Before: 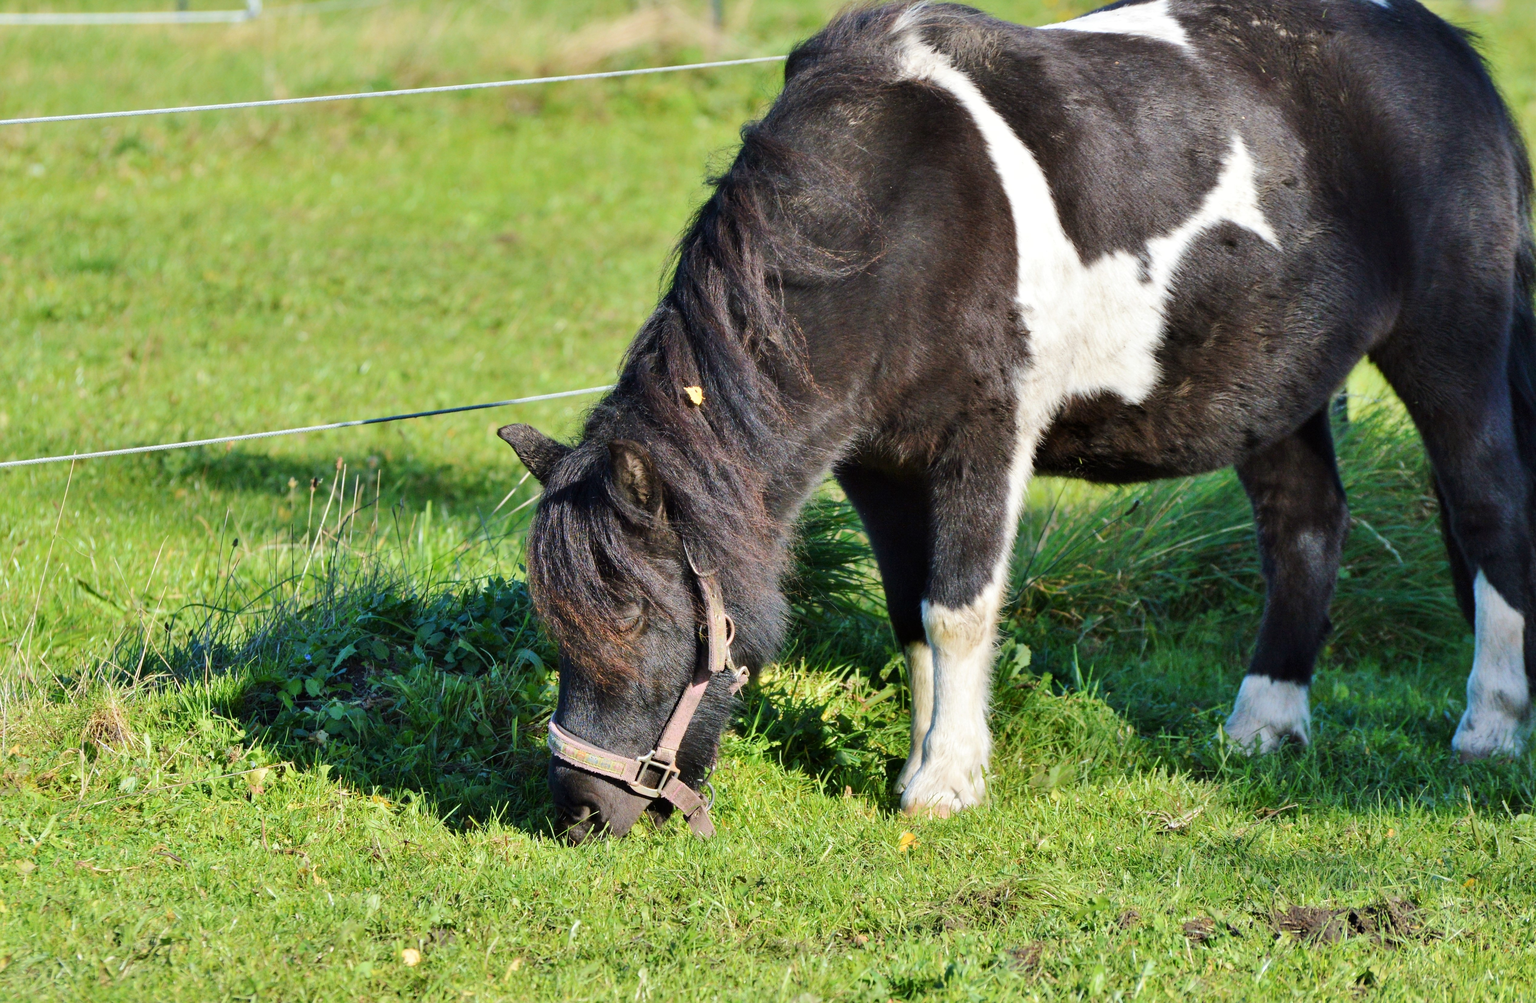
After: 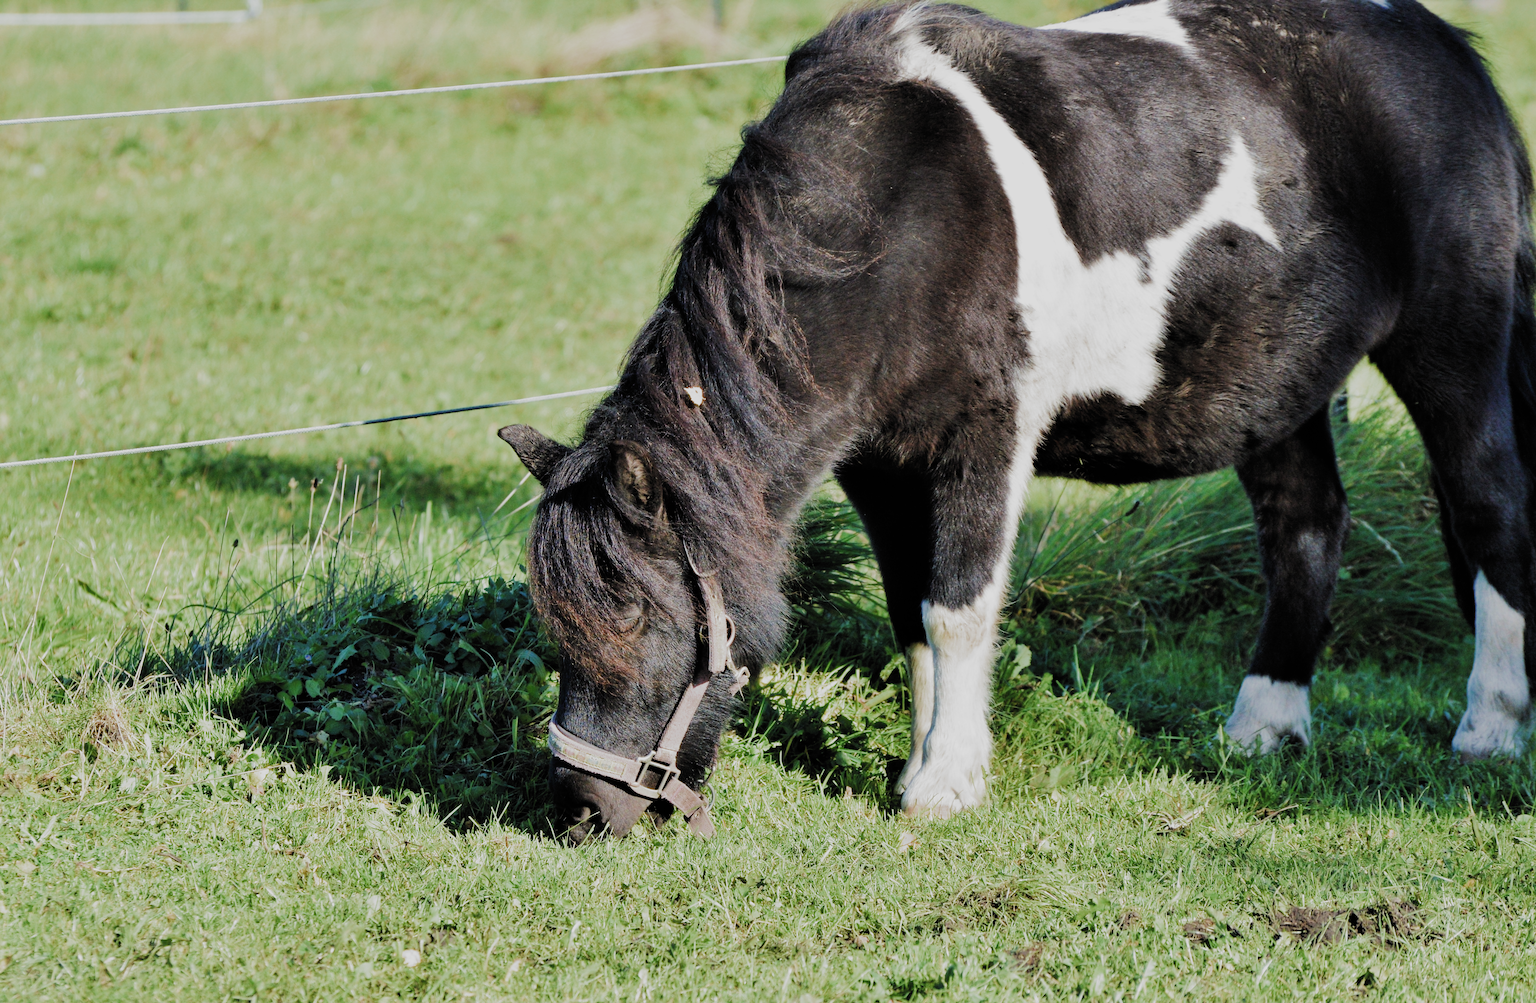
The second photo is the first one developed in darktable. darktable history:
filmic rgb: black relative exposure -7.65 EV, white relative exposure 4 EV, hardness 4.02, contrast 1.1, highlights saturation mix -28.87%, add noise in highlights 0.002, preserve chrominance max RGB, color science v3 (2019), use custom middle-gray values true, iterations of high-quality reconstruction 10, contrast in highlights soft
